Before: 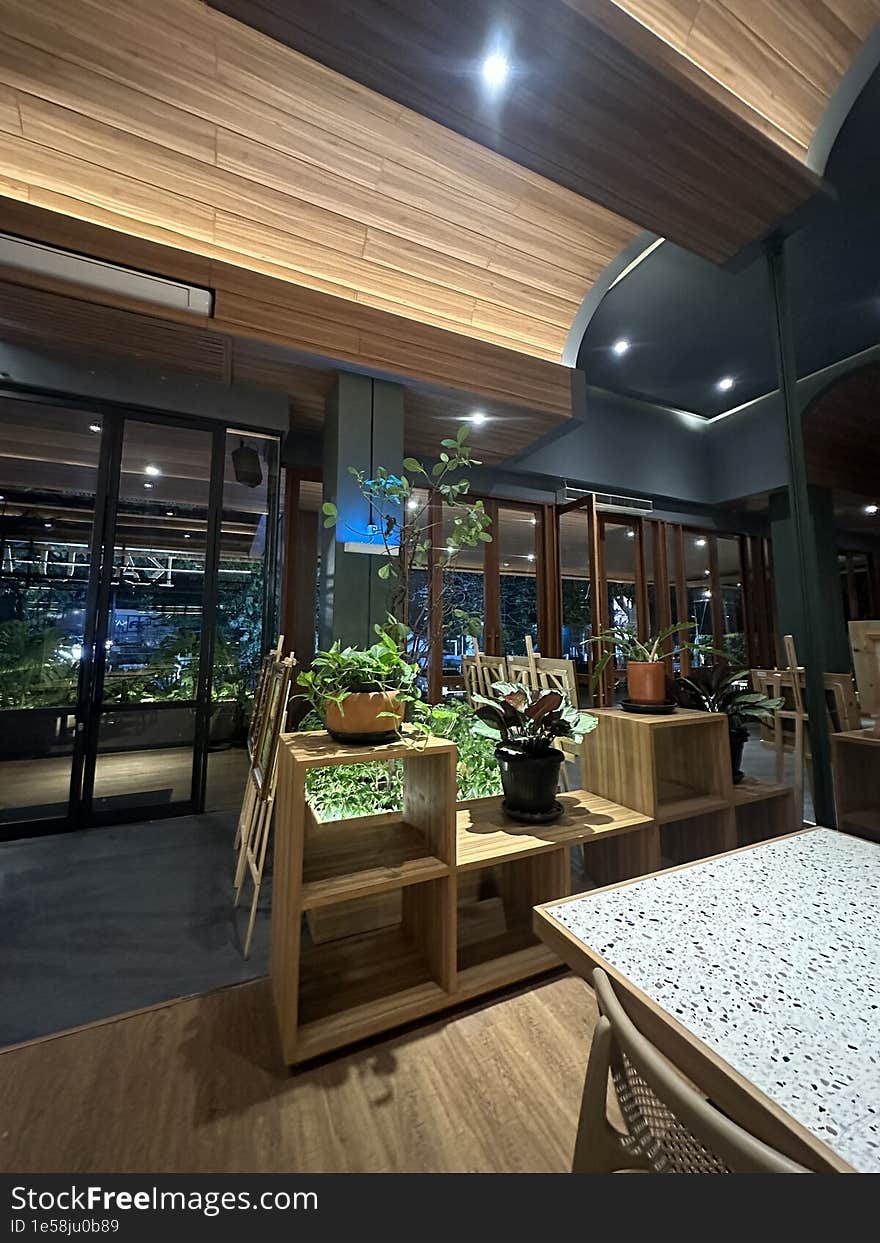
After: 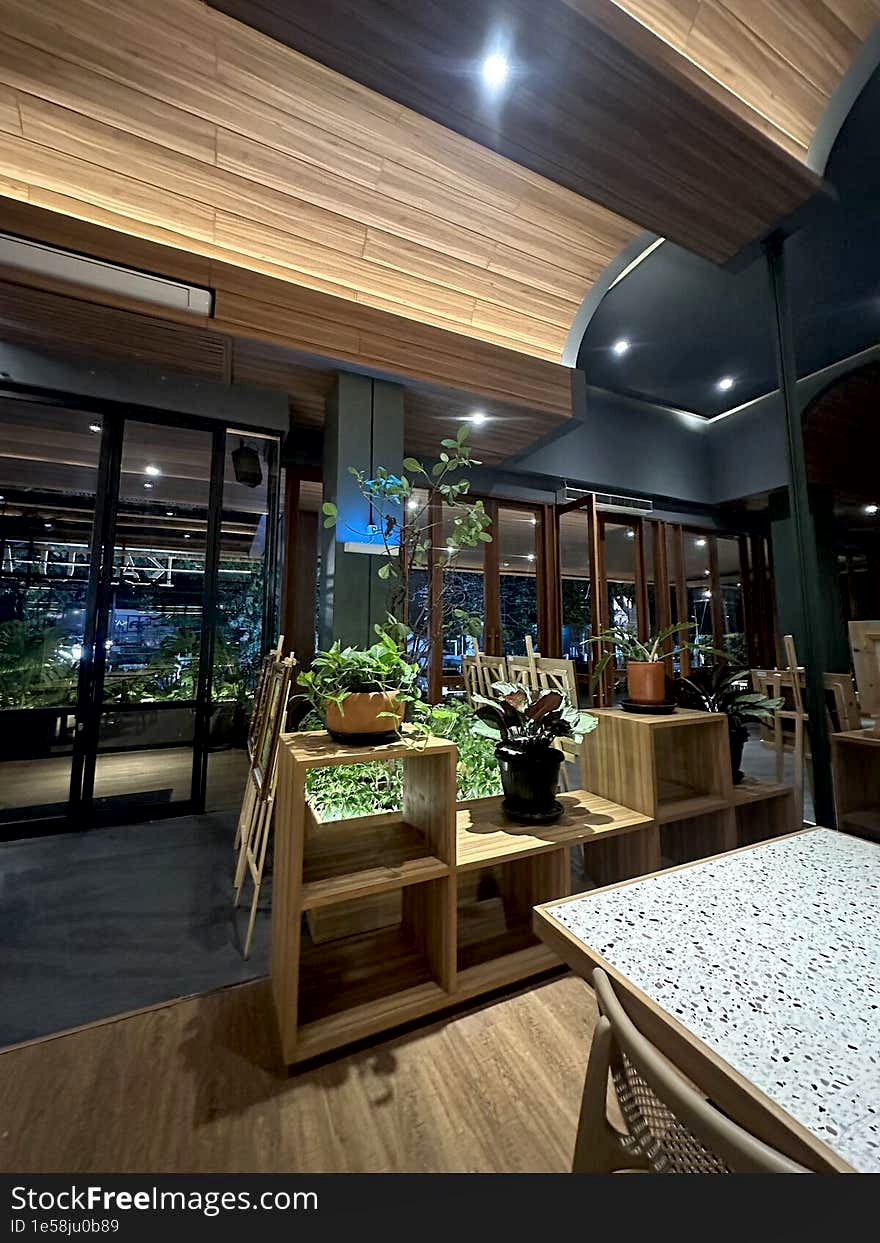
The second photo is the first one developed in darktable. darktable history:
local contrast: mode bilateral grid, contrast 19, coarseness 50, detail 120%, midtone range 0.2
exposure: black level correction 0.005, exposure 0.005 EV, compensate highlight preservation false
